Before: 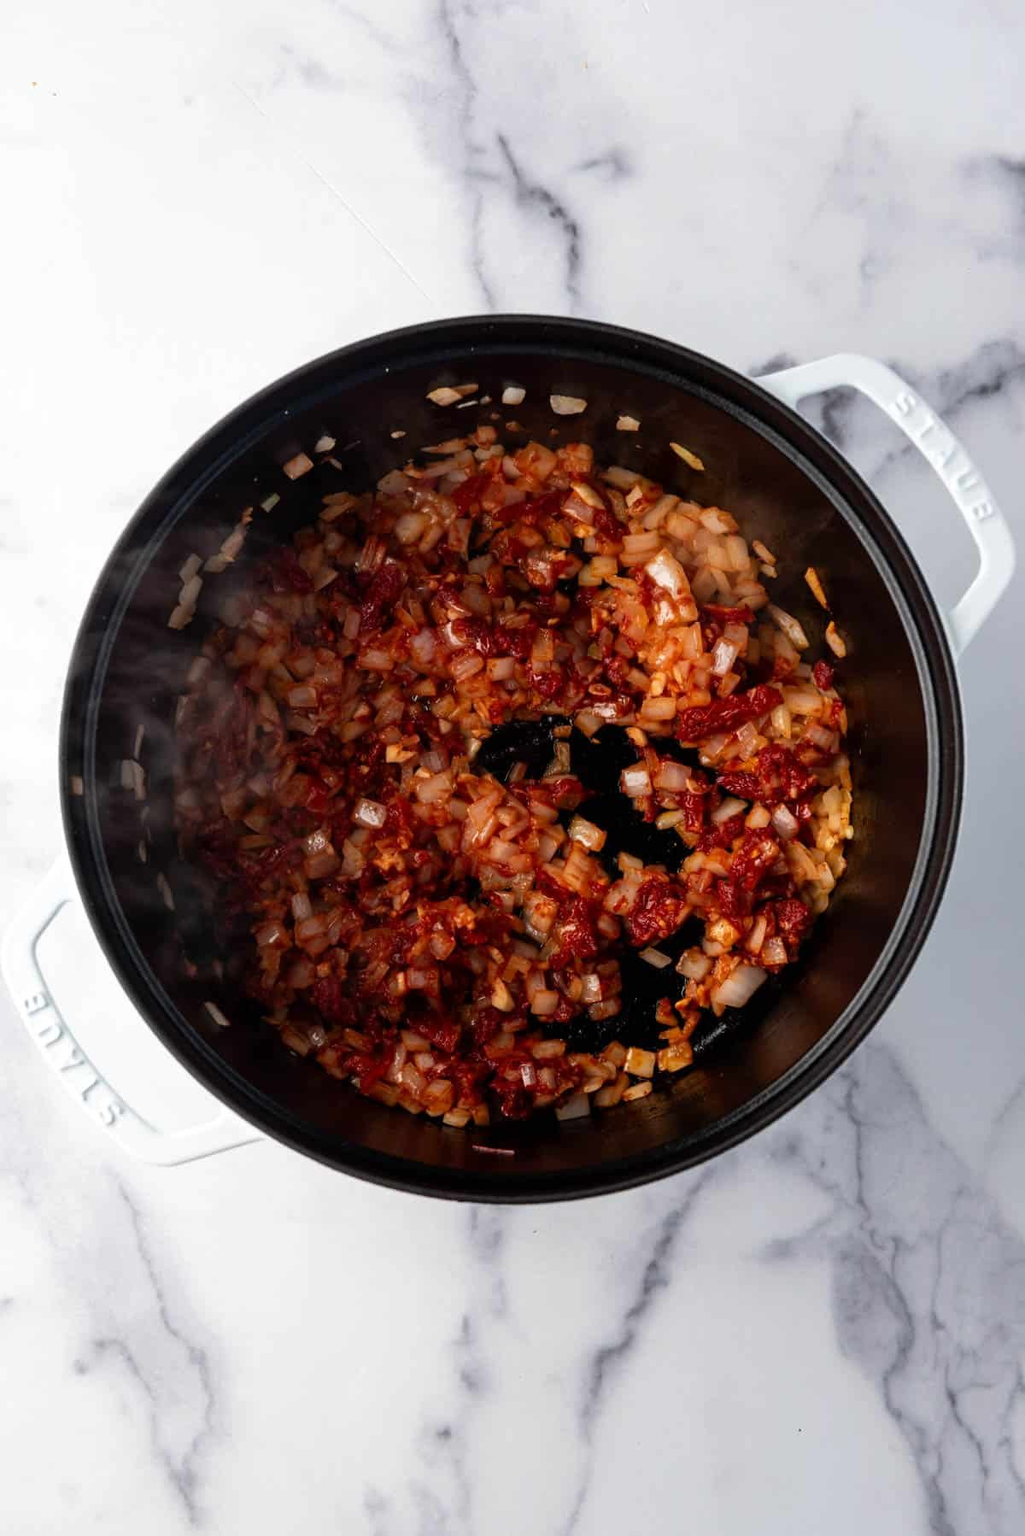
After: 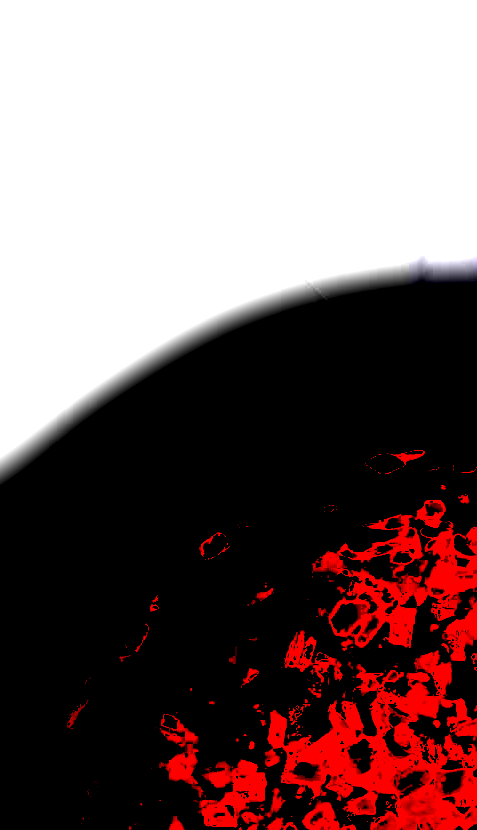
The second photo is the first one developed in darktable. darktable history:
local contrast: on, module defaults
crop and rotate: left 11.286%, top 0.08%, right 48.923%, bottom 53.717%
exposure: black level correction 0.098, exposure 3.066 EV, compensate highlight preservation false
